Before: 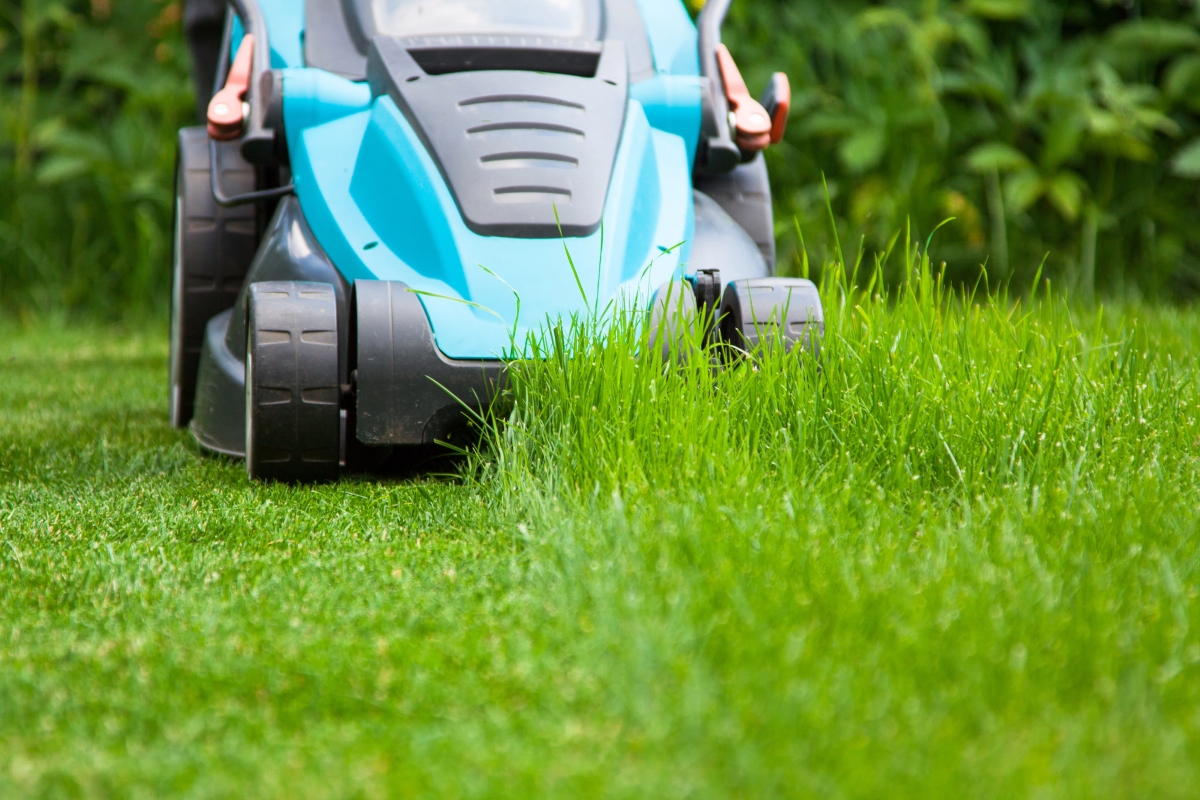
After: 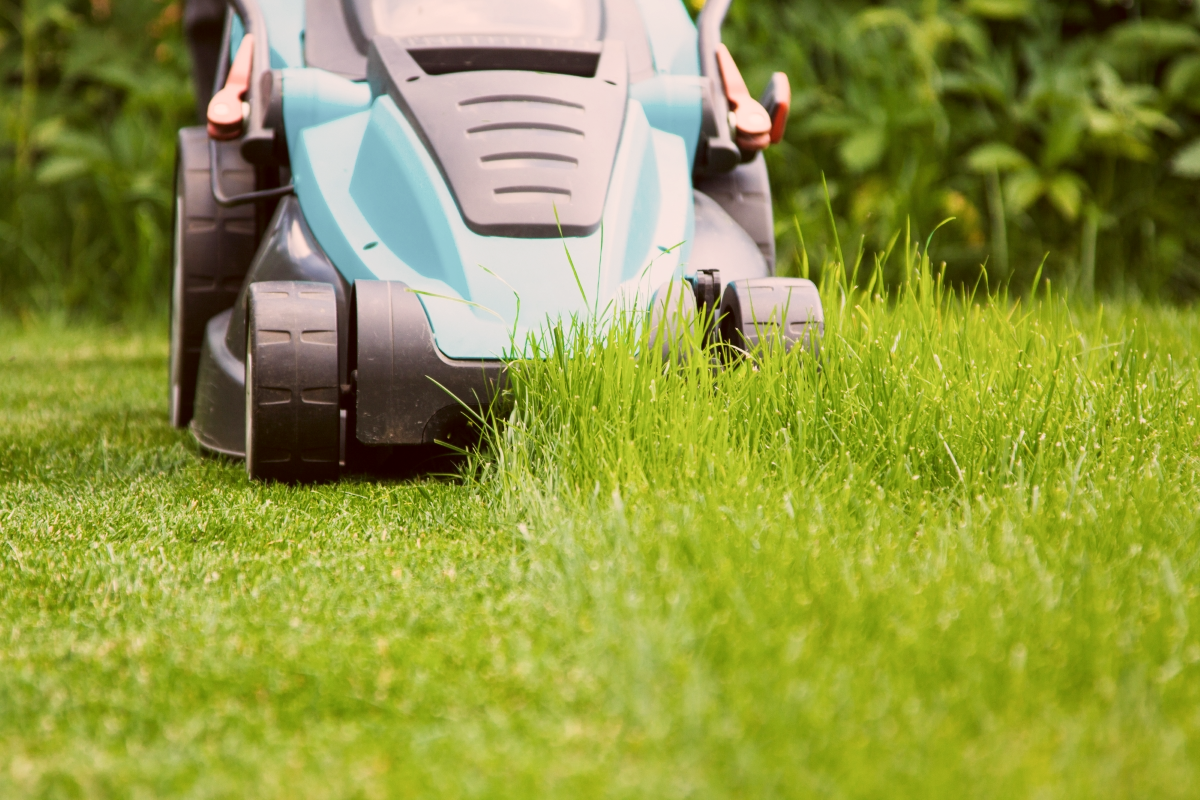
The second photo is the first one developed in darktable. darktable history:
tone curve: curves: ch0 [(0, 0.013) (0.036, 0.045) (0.274, 0.286) (0.566, 0.623) (0.794, 0.827) (1, 0.953)]; ch1 [(0, 0) (0.389, 0.403) (0.462, 0.48) (0.499, 0.5) (0.524, 0.527) (0.57, 0.599) (0.626, 0.65) (0.761, 0.781) (1, 1)]; ch2 [(0, 0) (0.464, 0.478) (0.5, 0.501) (0.533, 0.542) (0.599, 0.613) (0.704, 0.731) (1, 1)], preserve colors none
color correction: highlights a* 10.19, highlights b* 9.7, shadows a* 8.87, shadows b* 8.25, saturation 0.816
